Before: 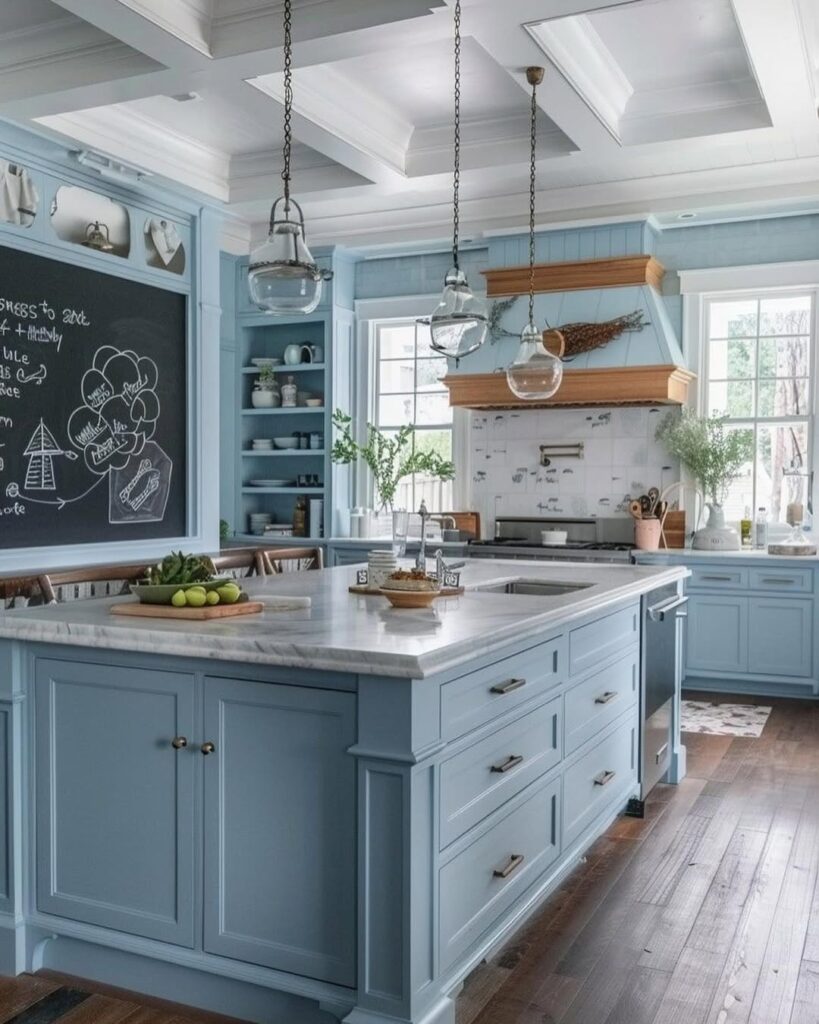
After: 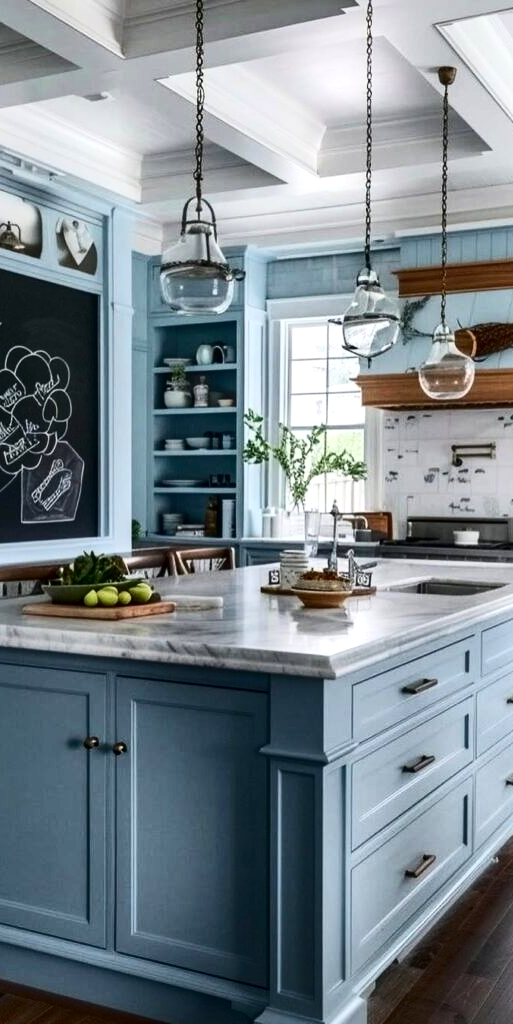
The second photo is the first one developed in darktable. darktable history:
contrast brightness saturation: contrast 0.316, brightness -0.084, saturation 0.174
local contrast: mode bilateral grid, contrast 20, coarseness 51, detail 132%, midtone range 0.2
crop: left 10.754%, right 26.565%
exposure: black level correction -0.001, exposure 0.079 EV, compensate highlight preservation false
